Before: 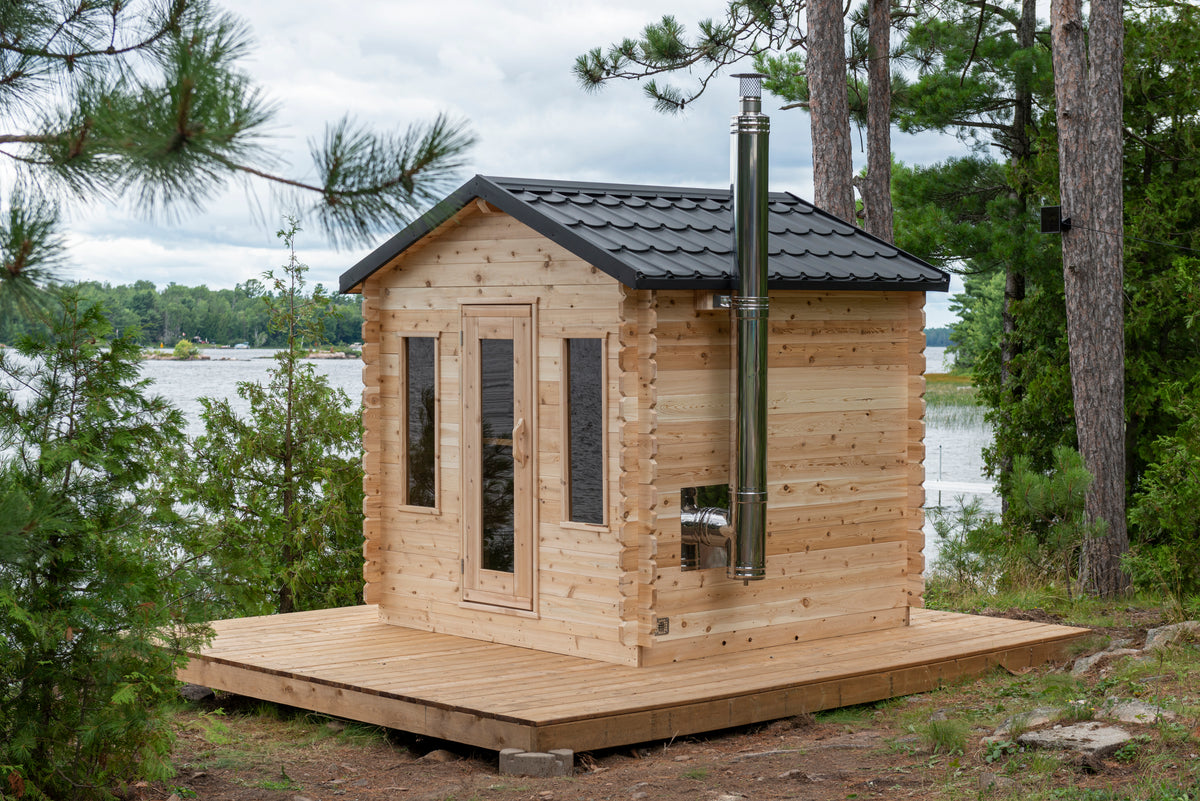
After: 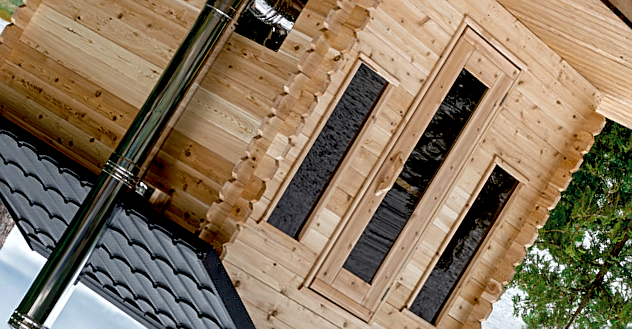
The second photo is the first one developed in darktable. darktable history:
sharpen: on, module defaults
color balance rgb: highlights gain › luminance 14.513%, perceptual saturation grading › global saturation 19.459%
exposure: black level correction 0.027, exposure 0.184 EV, compensate highlight preservation false
color zones: curves: ch0 [(0, 0.5) (0.125, 0.4) (0.25, 0.5) (0.375, 0.4) (0.5, 0.4) (0.625, 0.35) (0.75, 0.35) (0.875, 0.5)]; ch1 [(0, 0.35) (0.125, 0.45) (0.25, 0.35) (0.375, 0.35) (0.5, 0.35) (0.625, 0.35) (0.75, 0.45) (0.875, 0.35)]; ch2 [(0, 0.6) (0.125, 0.5) (0.25, 0.5) (0.375, 0.6) (0.5, 0.6) (0.625, 0.5) (0.75, 0.5) (0.875, 0.5)]
crop and rotate: angle 148.54°, left 9.18%, top 15.599%, right 4.584%, bottom 17.123%
